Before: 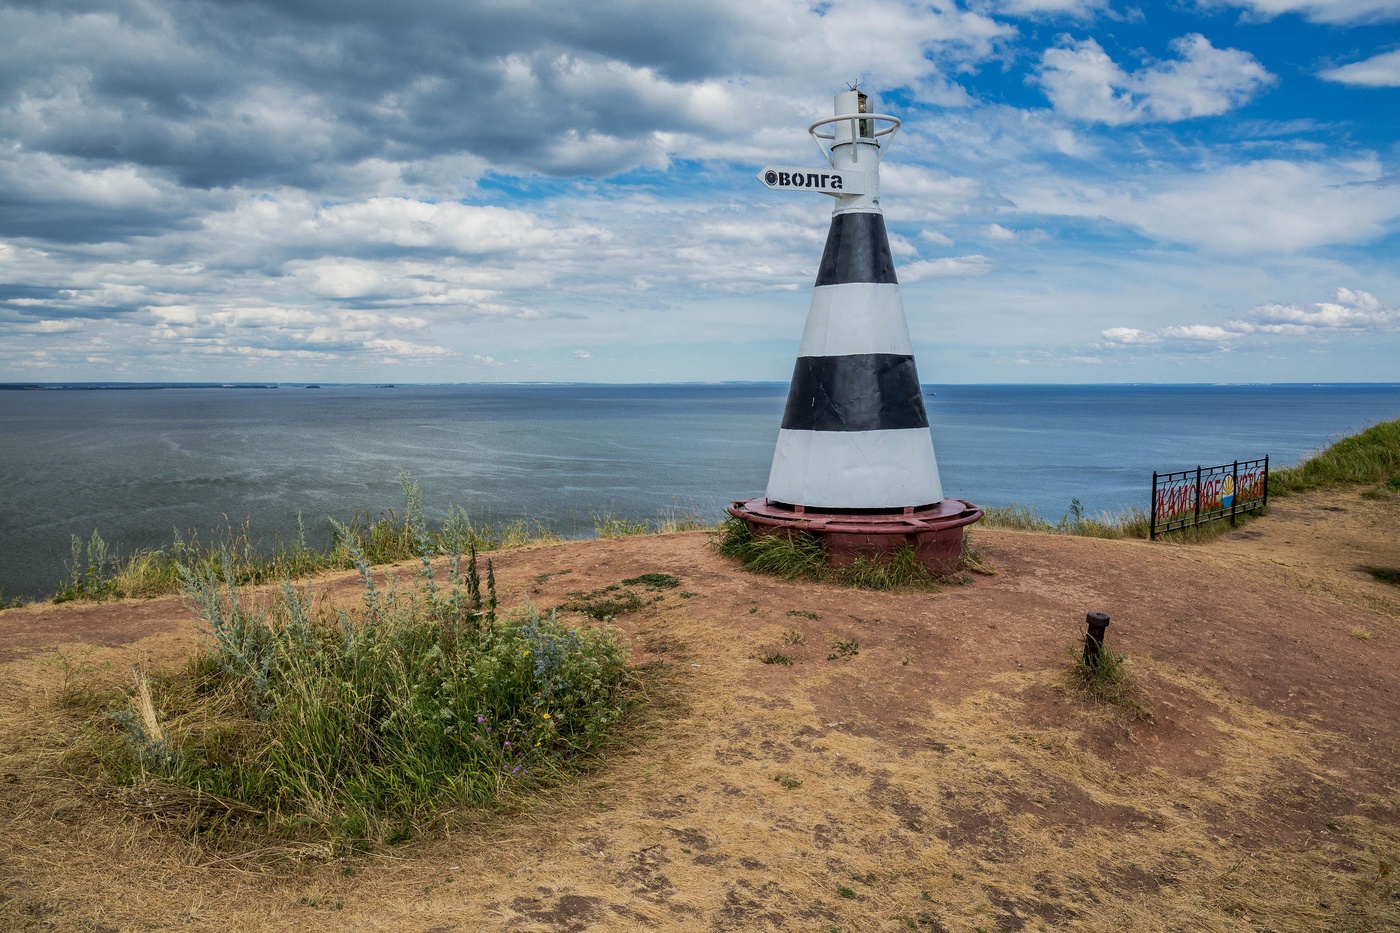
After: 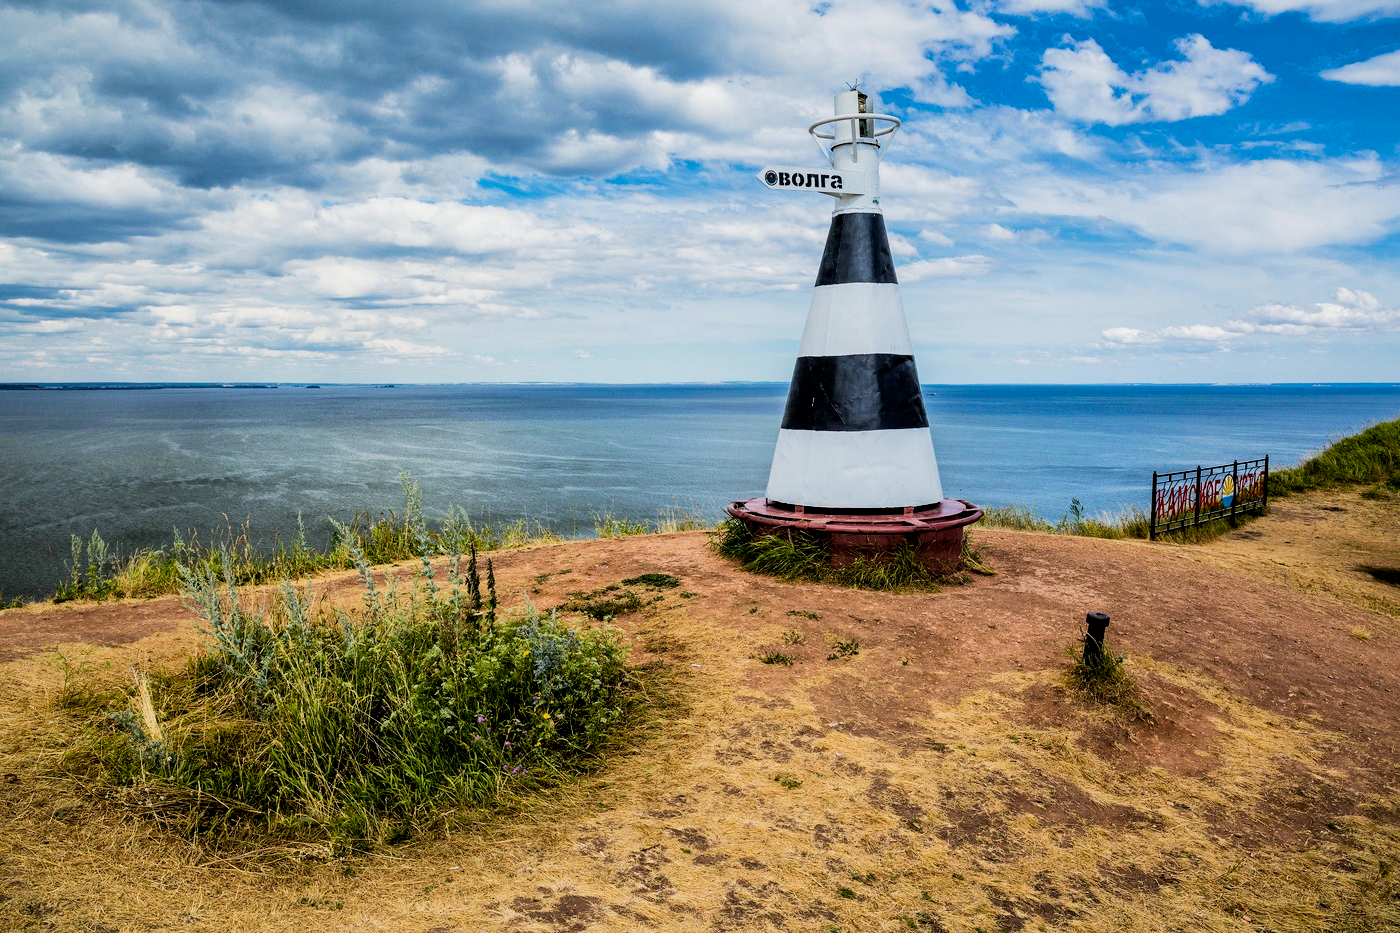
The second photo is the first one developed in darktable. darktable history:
local contrast: mode bilateral grid, contrast 20, coarseness 49, detail 119%, midtone range 0.2
color balance rgb: perceptual saturation grading › global saturation 21.285%, perceptual saturation grading › highlights -19.884%, perceptual saturation grading › shadows 29.668%, perceptual brilliance grading › global brilliance 12.825%, global vibrance 20%
filmic rgb: black relative exposure -5.1 EV, white relative exposure 3.99 EV, hardness 2.9, contrast 1.297, highlights saturation mix -31.49%
